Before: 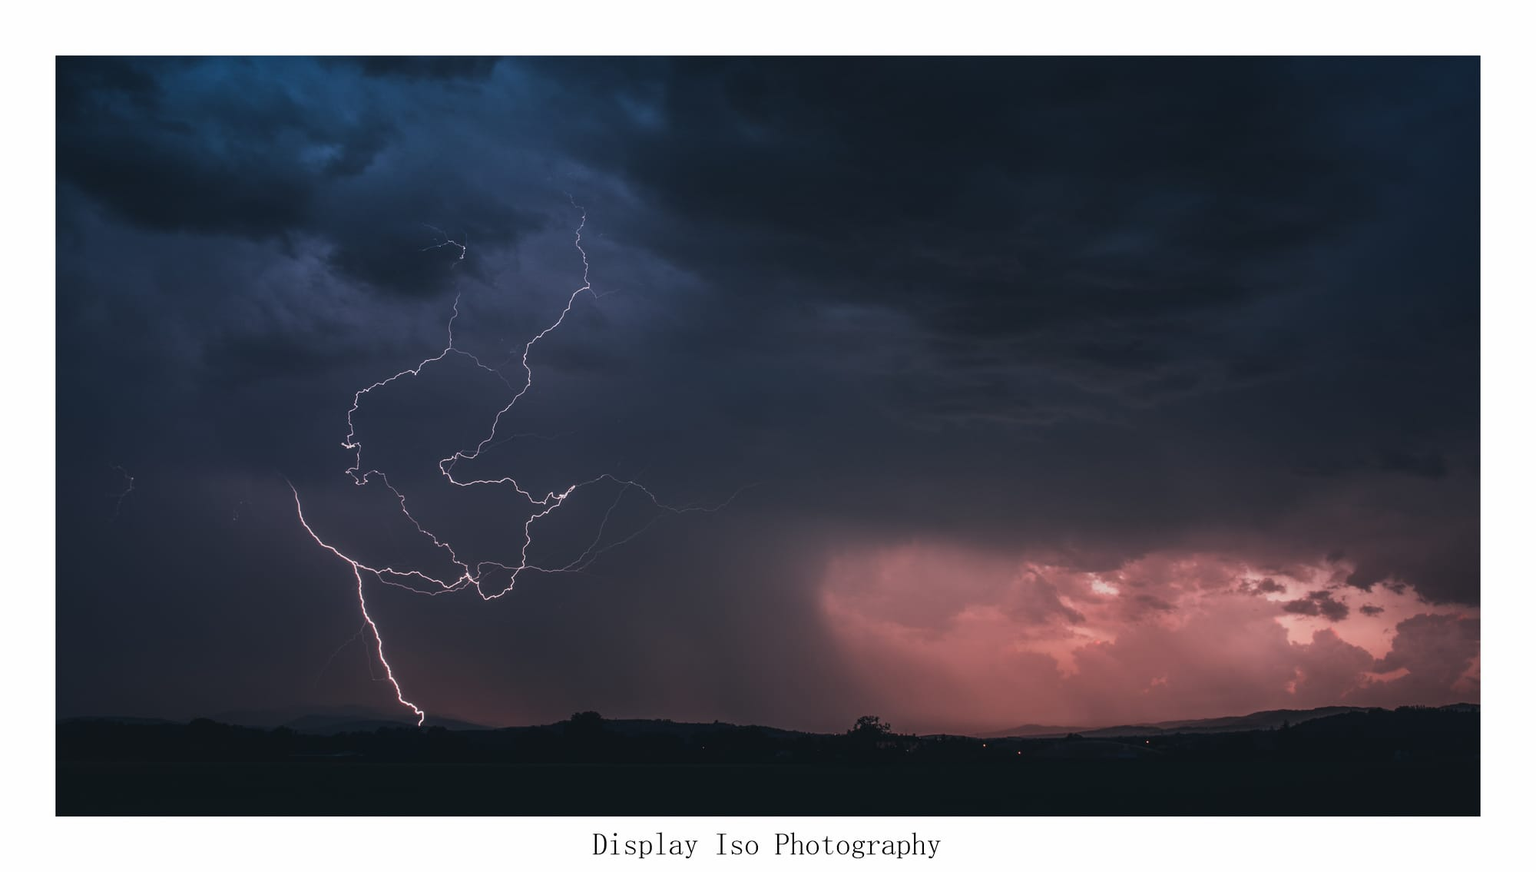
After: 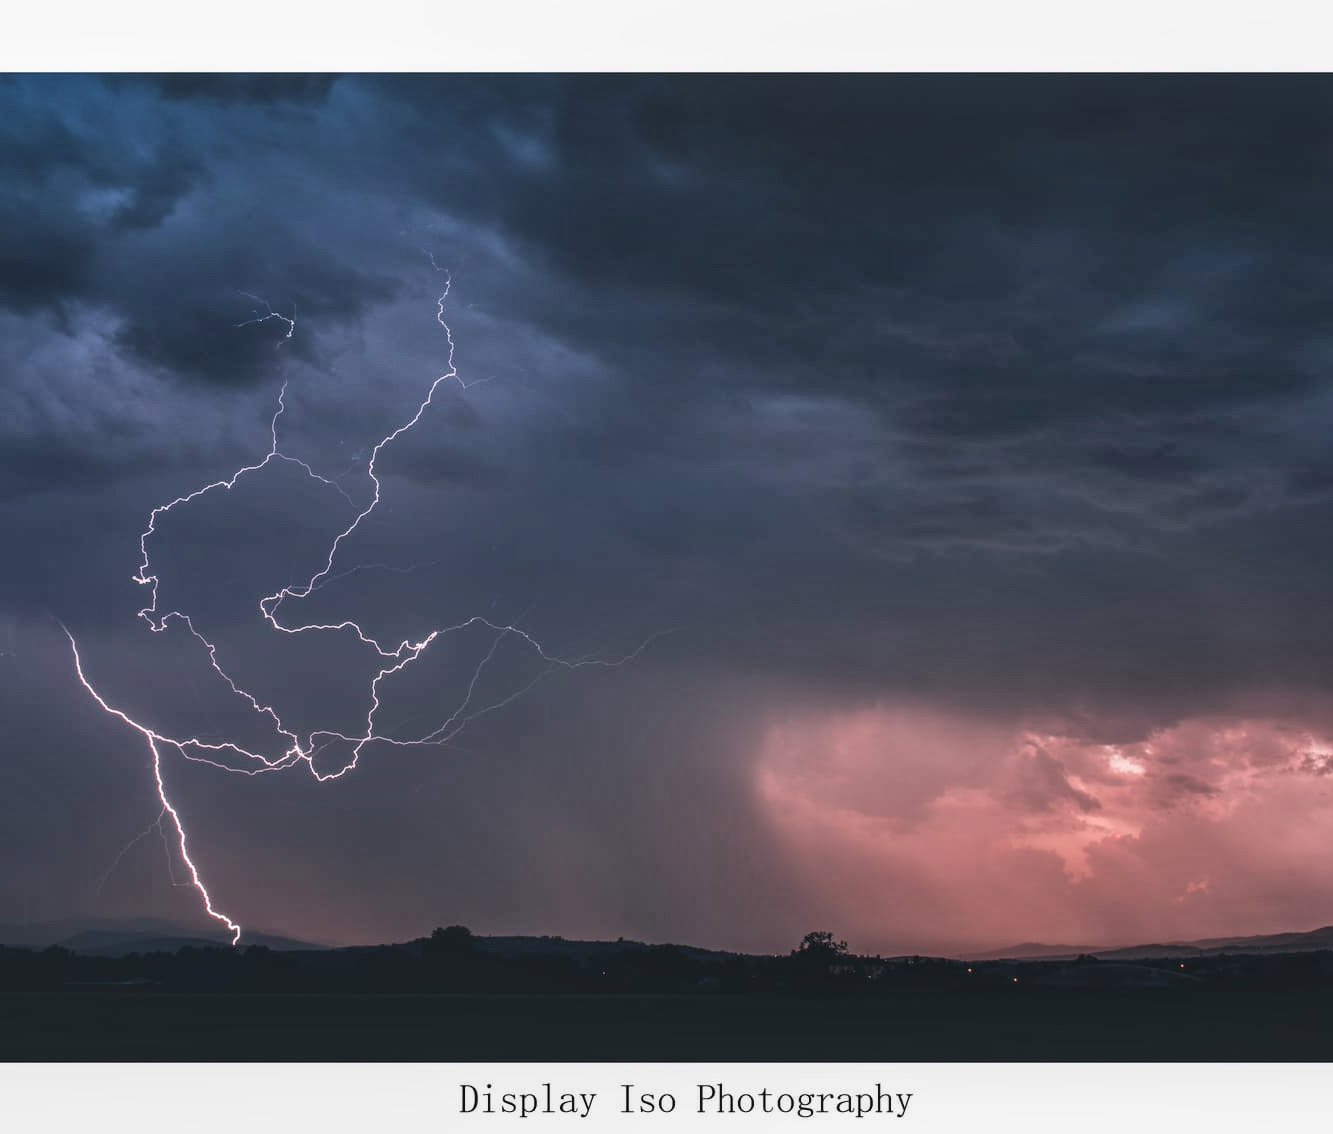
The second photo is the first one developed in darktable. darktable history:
crop and rotate: left 15.625%, right 17.714%
local contrast: on, module defaults
shadows and highlights: white point adjustment 0.957, soften with gaussian
